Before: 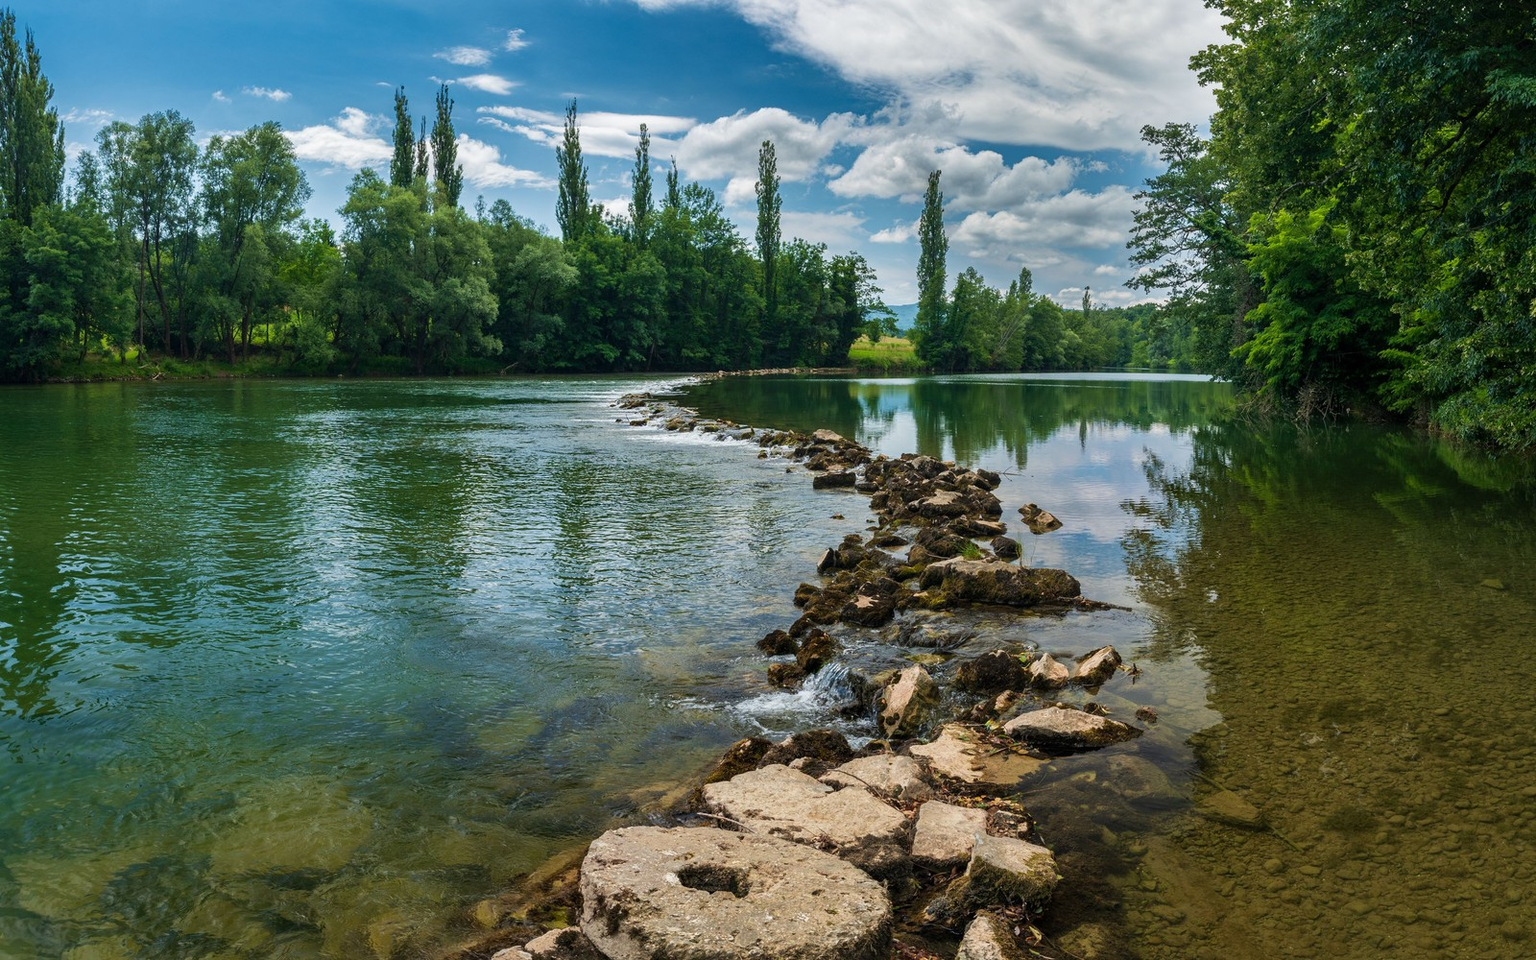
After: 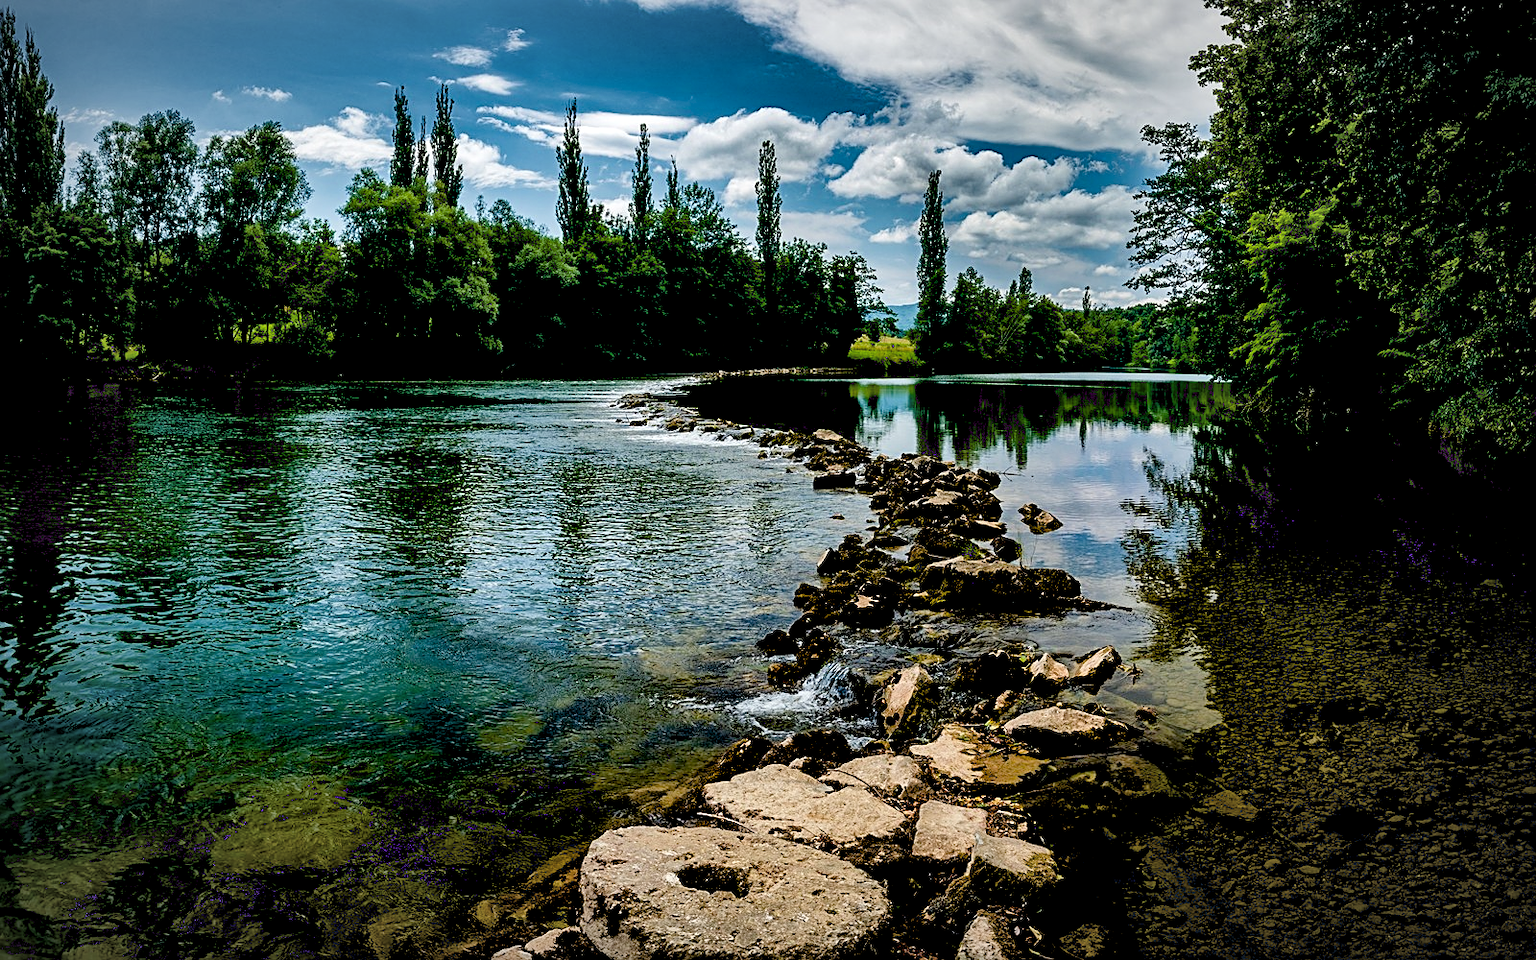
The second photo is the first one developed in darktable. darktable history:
filmic rgb: black relative exposure -16 EV, white relative exposure 4.06 EV, target black luminance 0%, hardness 7.58, latitude 72.74%, contrast 0.91, highlights saturation mix 10.89%, shadows ↔ highlights balance -0.372%
exposure: black level correction 0.058, compensate highlight preservation false
sharpen: on, module defaults
local contrast: mode bilateral grid, contrast 25, coarseness 60, detail 151%, midtone range 0.2
levels: levels [0.055, 0.477, 0.9]
vignetting: fall-off radius 69.74%, automatic ratio true
